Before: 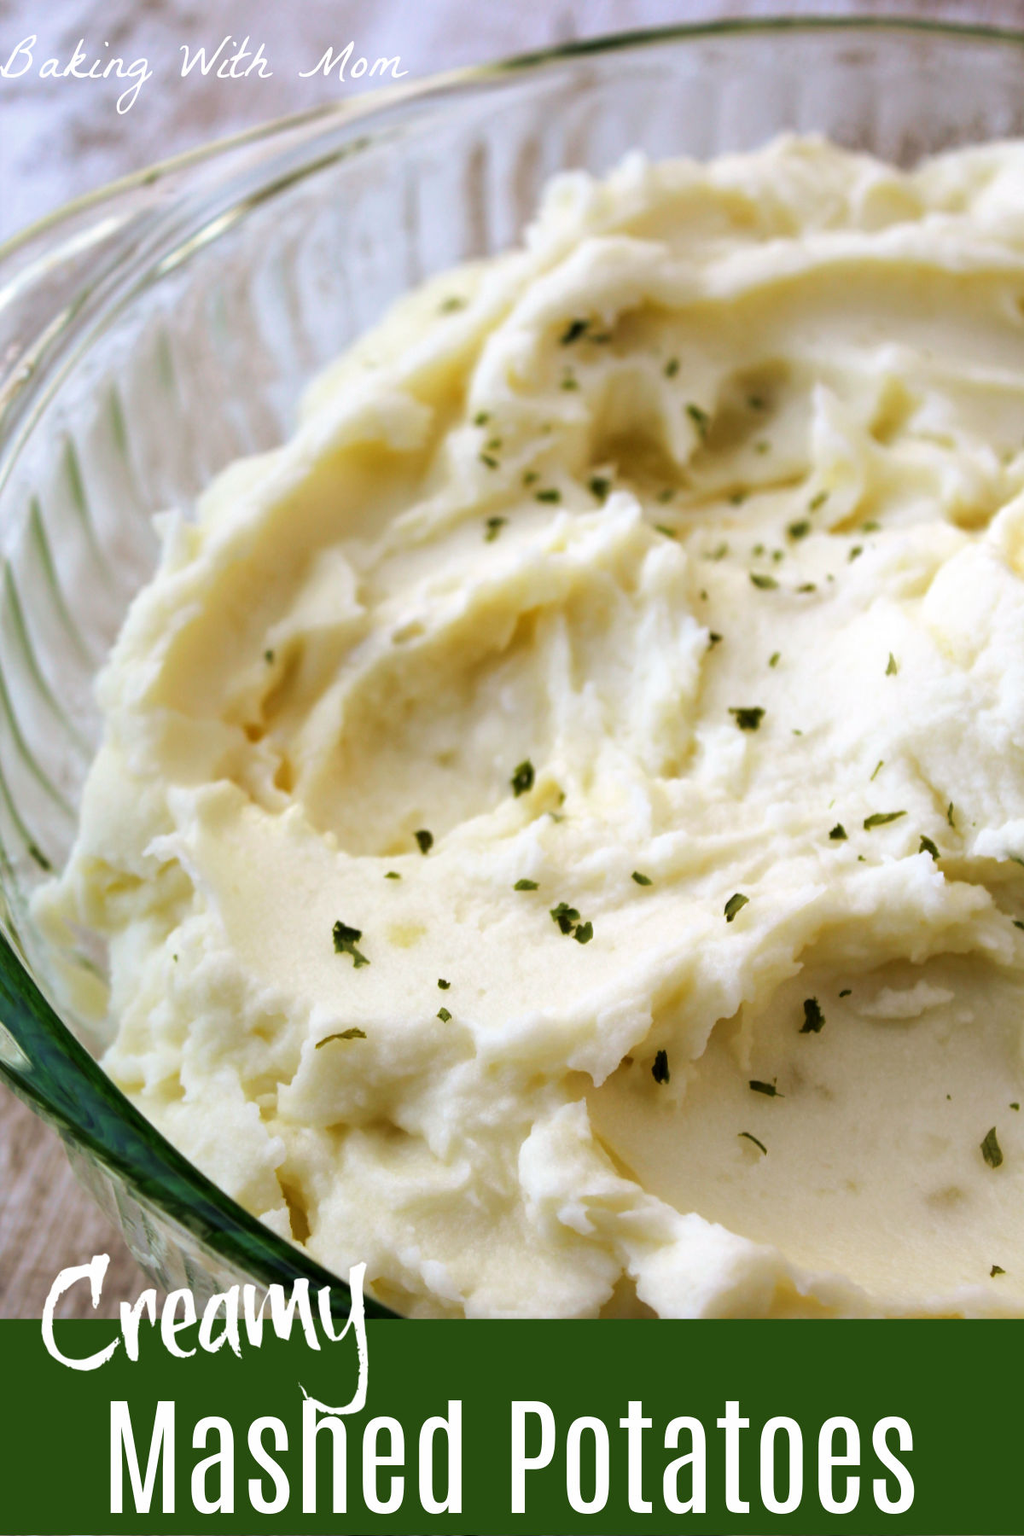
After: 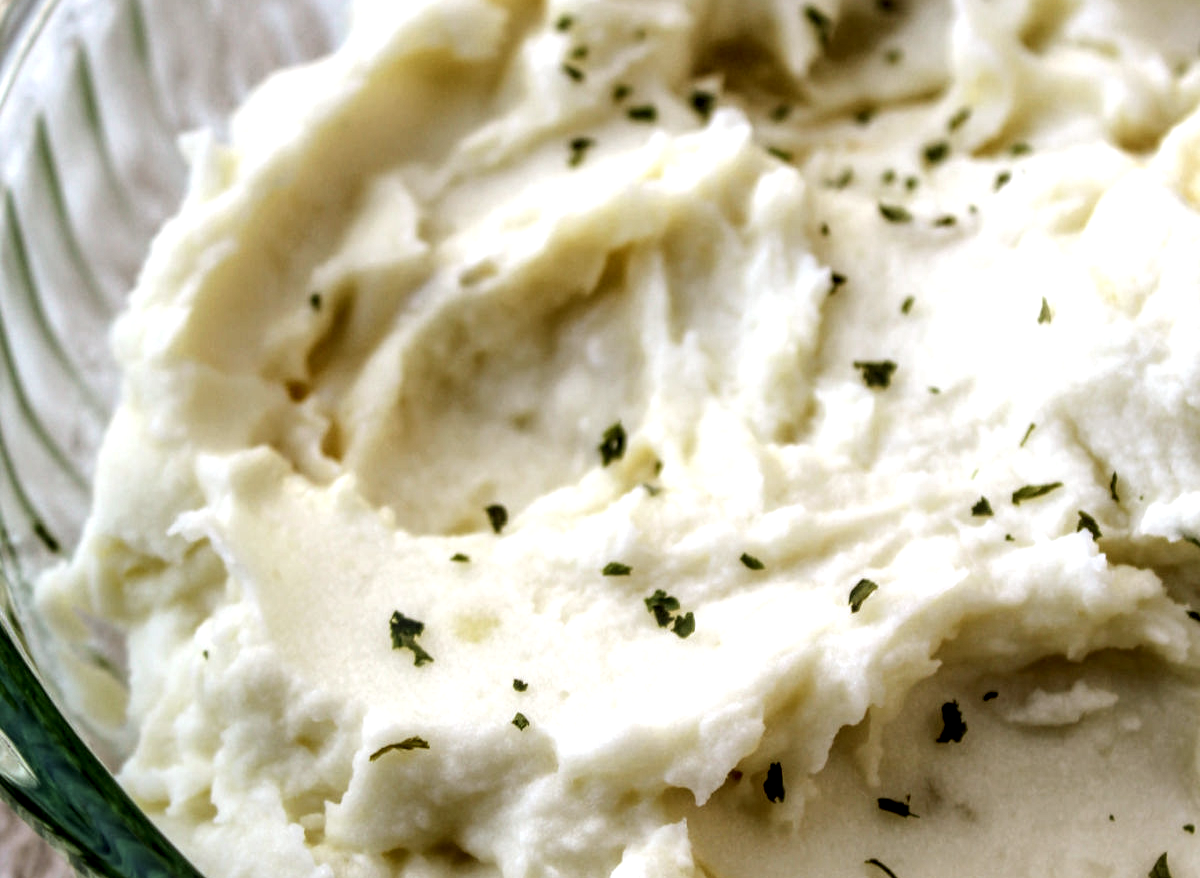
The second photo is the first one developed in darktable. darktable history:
contrast brightness saturation: contrast 0.11, saturation -0.179
crop and rotate: top 26.037%, bottom 25.157%
exposure: compensate highlight preservation false
local contrast: highlights 2%, shadows 6%, detail 182%
